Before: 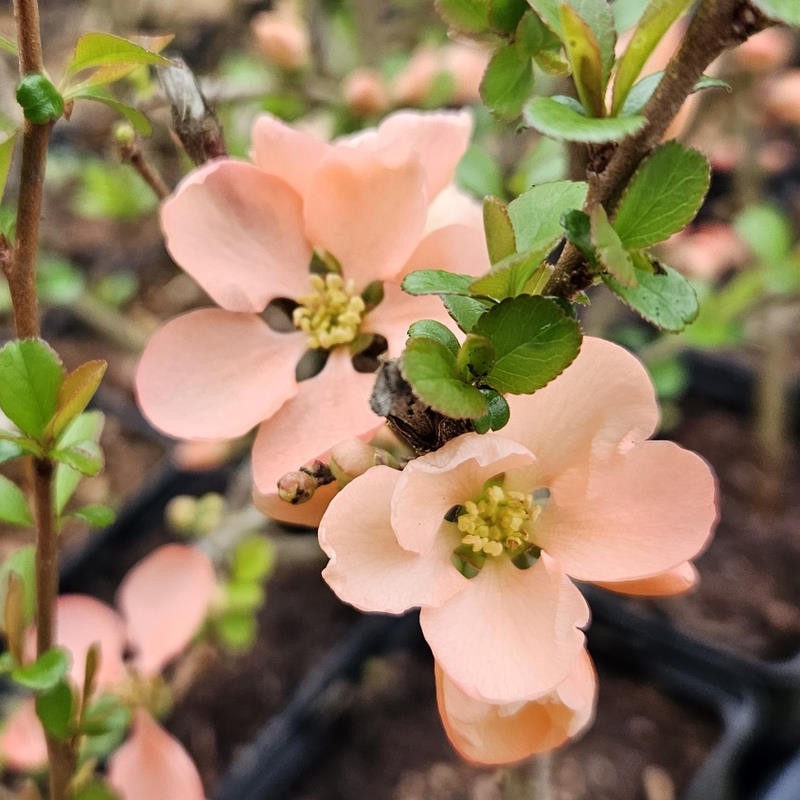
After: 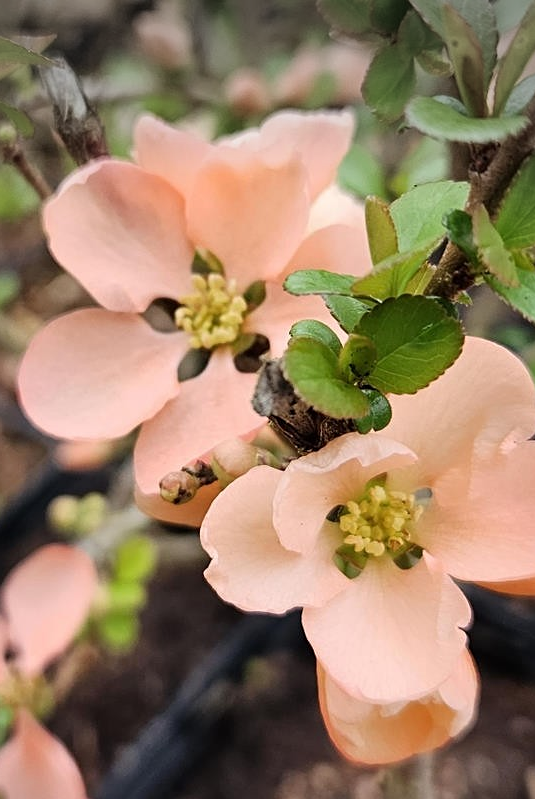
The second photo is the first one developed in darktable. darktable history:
sharpen: amount 0.213
crop and rotate: left 14.885%, right 18.135%
vignetting: fall-off start 97.13%, center (-0.029, 0.236), width/height ratio 1.187, unbound false
